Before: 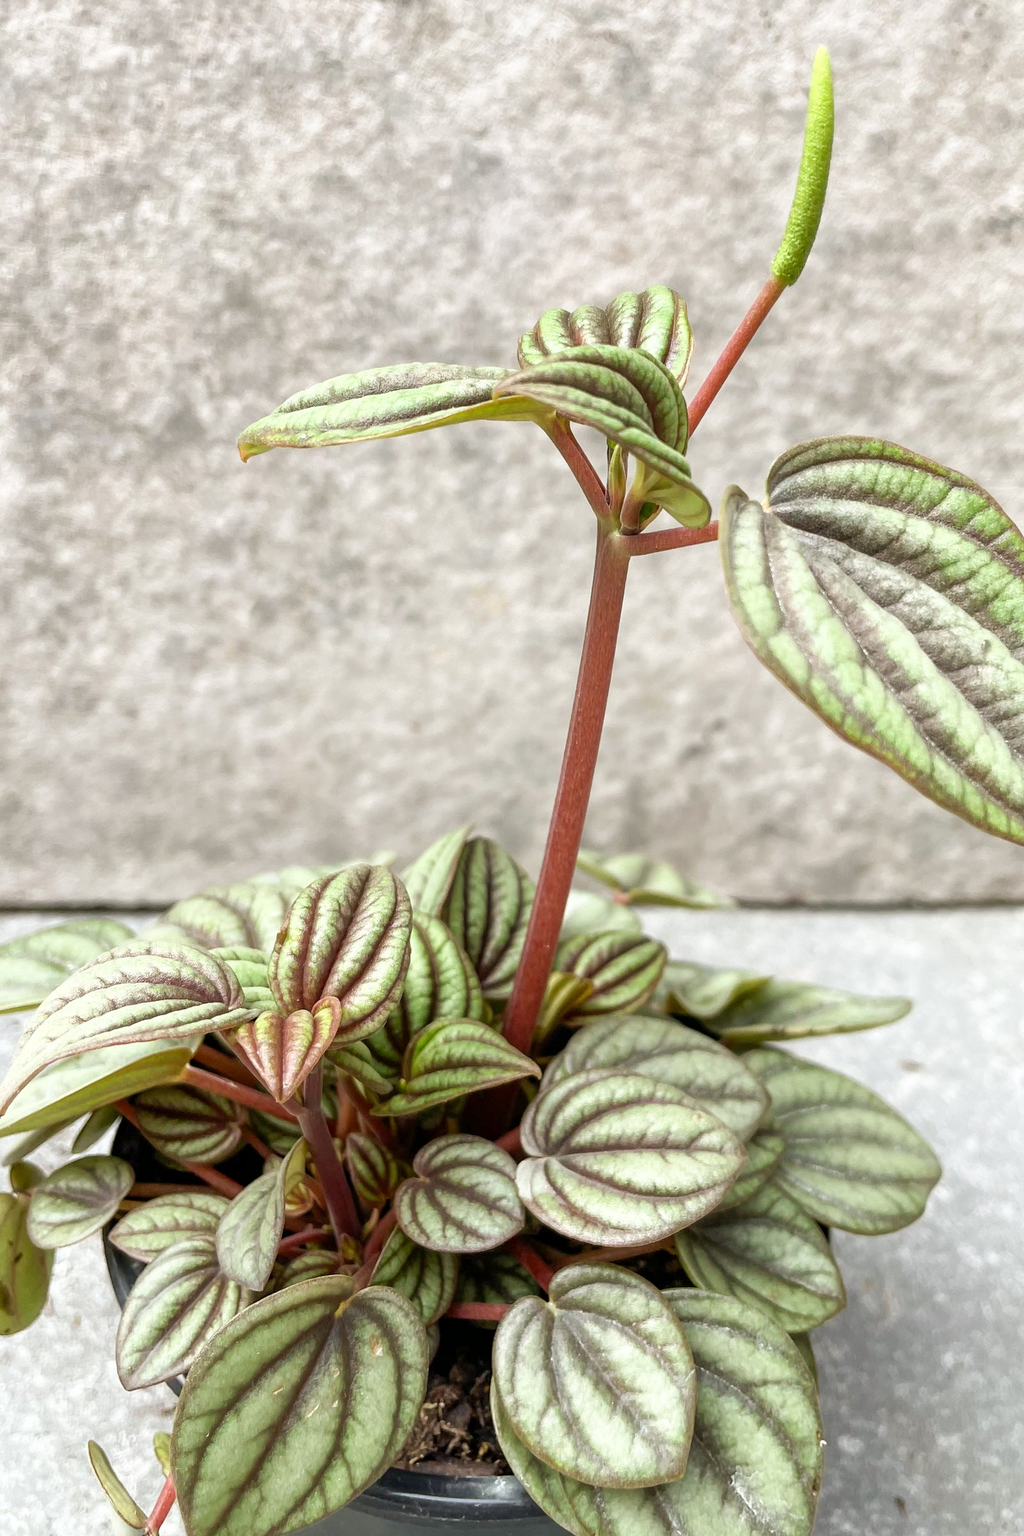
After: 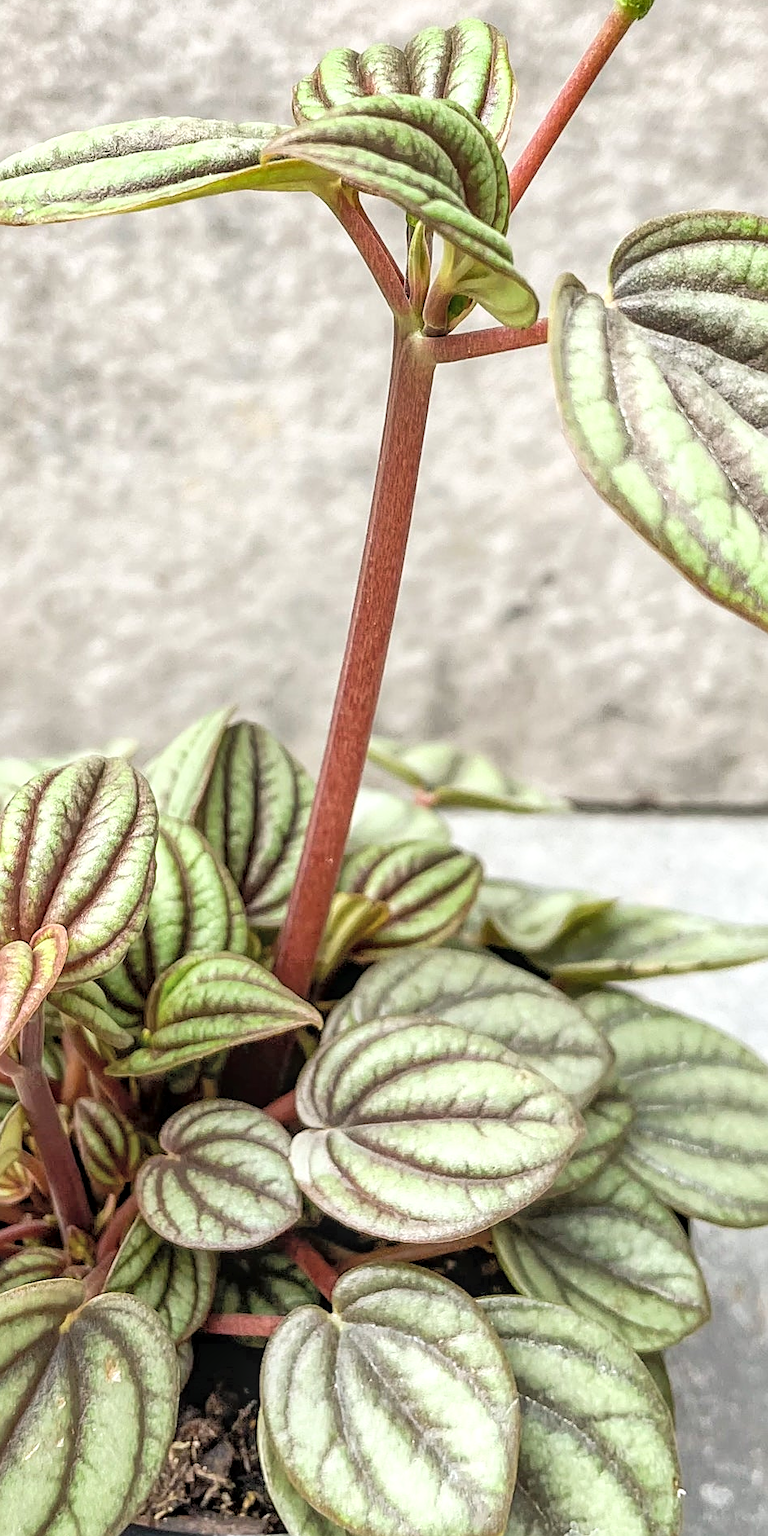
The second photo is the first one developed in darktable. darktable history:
crop and rotate: left 28.243%, top 17.662%, right 12.775%, bottom 3.784%
shadows and highlights: shadows 35.64, highlights -35.18, soften with gaussian
sharpen: on, module defaults
local contrast: on, module defaults
tone curve: curves: ch0 [(0, 0) (0.003, 0.013) (0.011, 0.017) (0.025, 0.035) (0.044, 0.093) (0.069, 0.146) (0.1, 0.179) (0.136, 0.243) (0.177, 0.294) (0.224, 0.332) (0.277, 0.412) (0.335, 0.454) (0.399, 0.531) (0.468, 0.611) (0.543, 0.669) (0.623, 0.738) (0.709, 0.823) (0.801, 0.881) (0.898, 0.951) (1, 1)], color space Lab, independent channels
